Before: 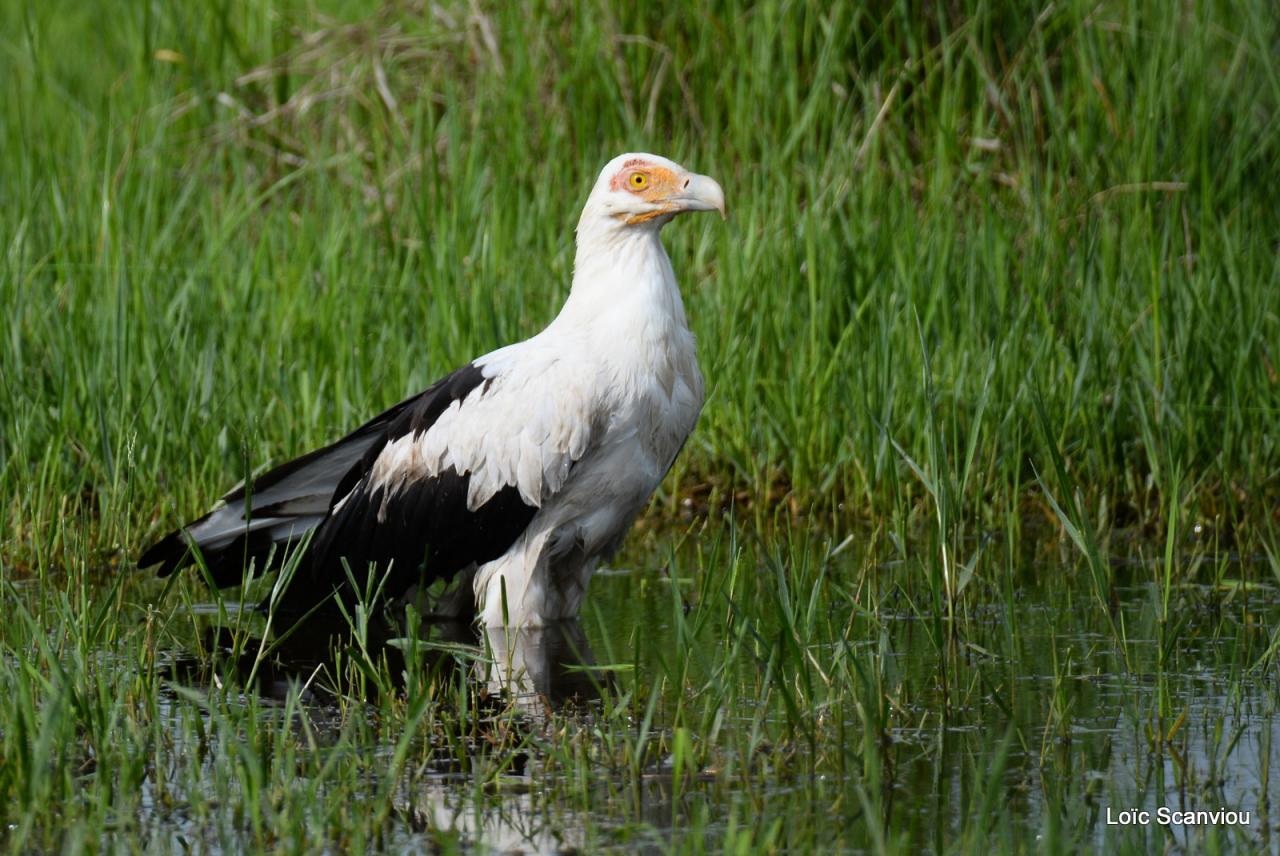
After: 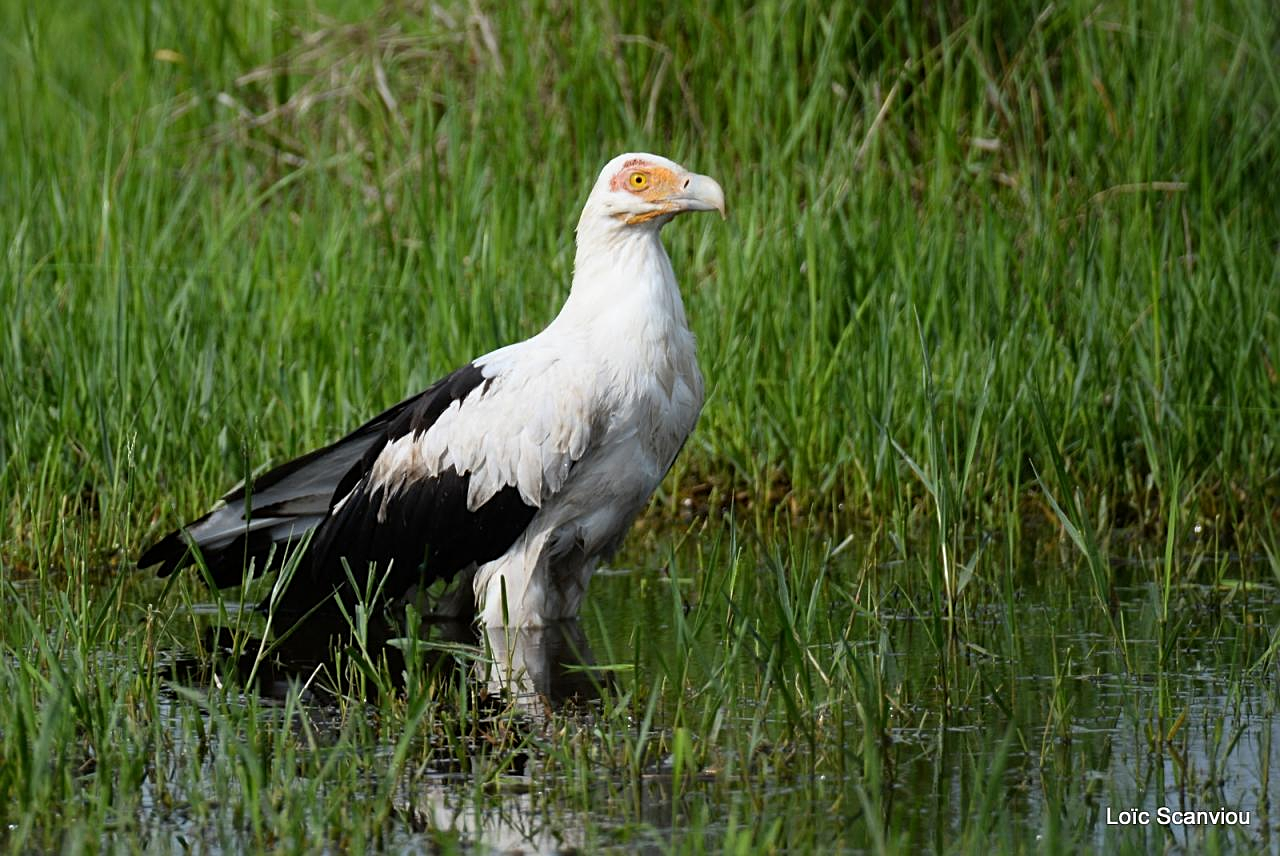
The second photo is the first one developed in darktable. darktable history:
sharpen: radius 2.126, amount 0.38, threshold 0.165
